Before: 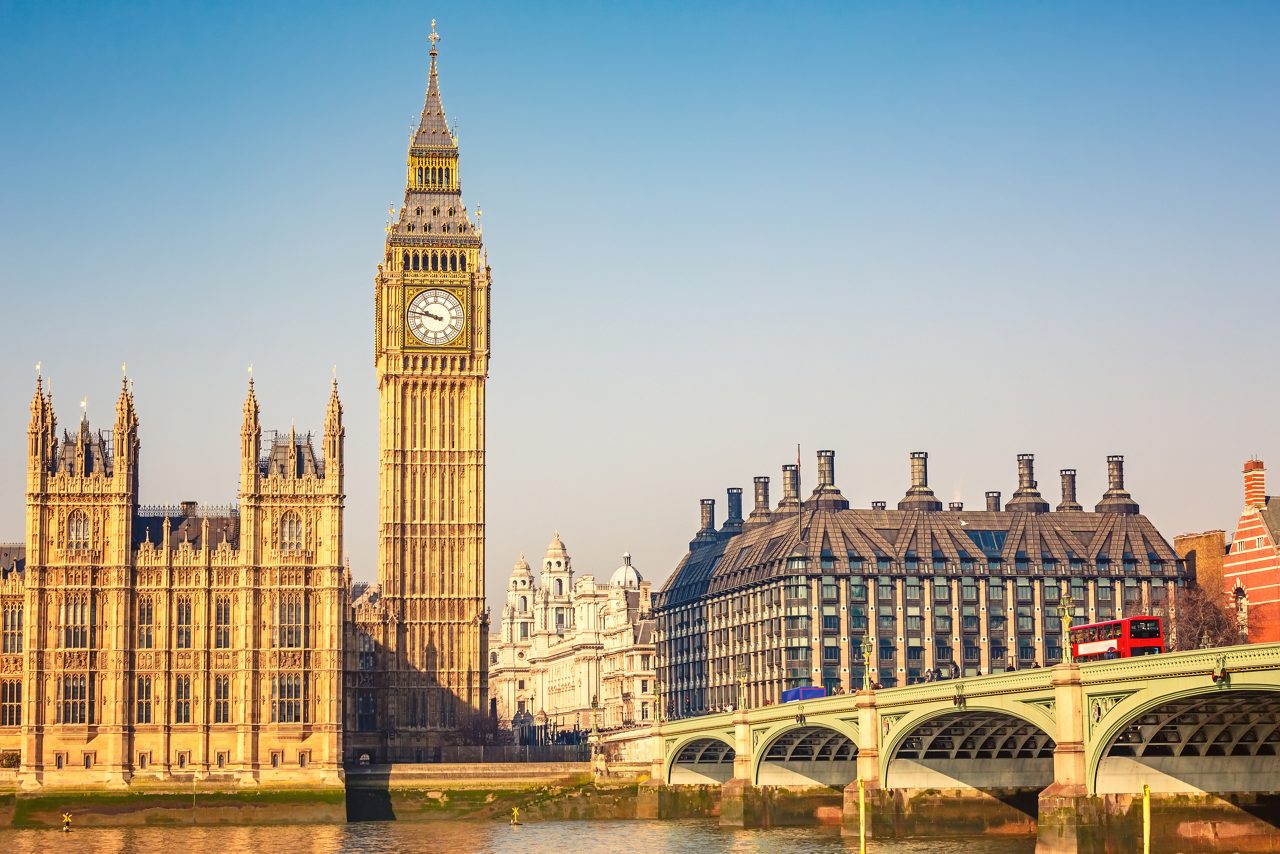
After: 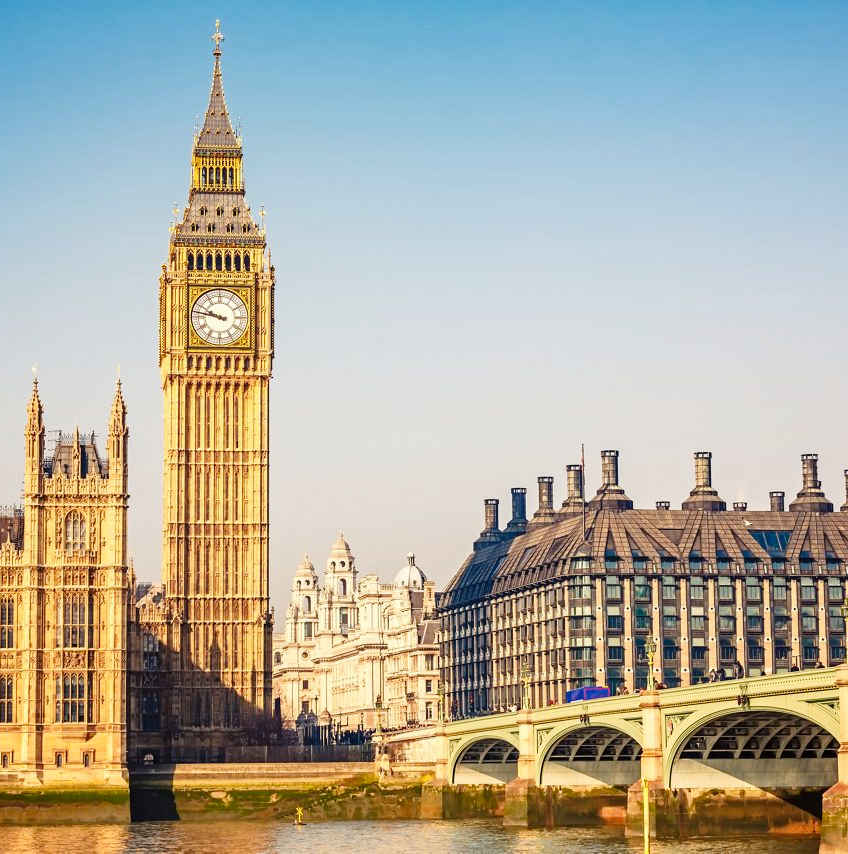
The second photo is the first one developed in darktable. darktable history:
tone curve: curves: ch0 [(0.021, 0) (0.104, 0.052) (0.496, 0.526) (0.737, 0.783) (1, 1)], preserve colors none
crop: left 16.941%, right 16.761%
contrast brightness saturation: saturation -0.043
